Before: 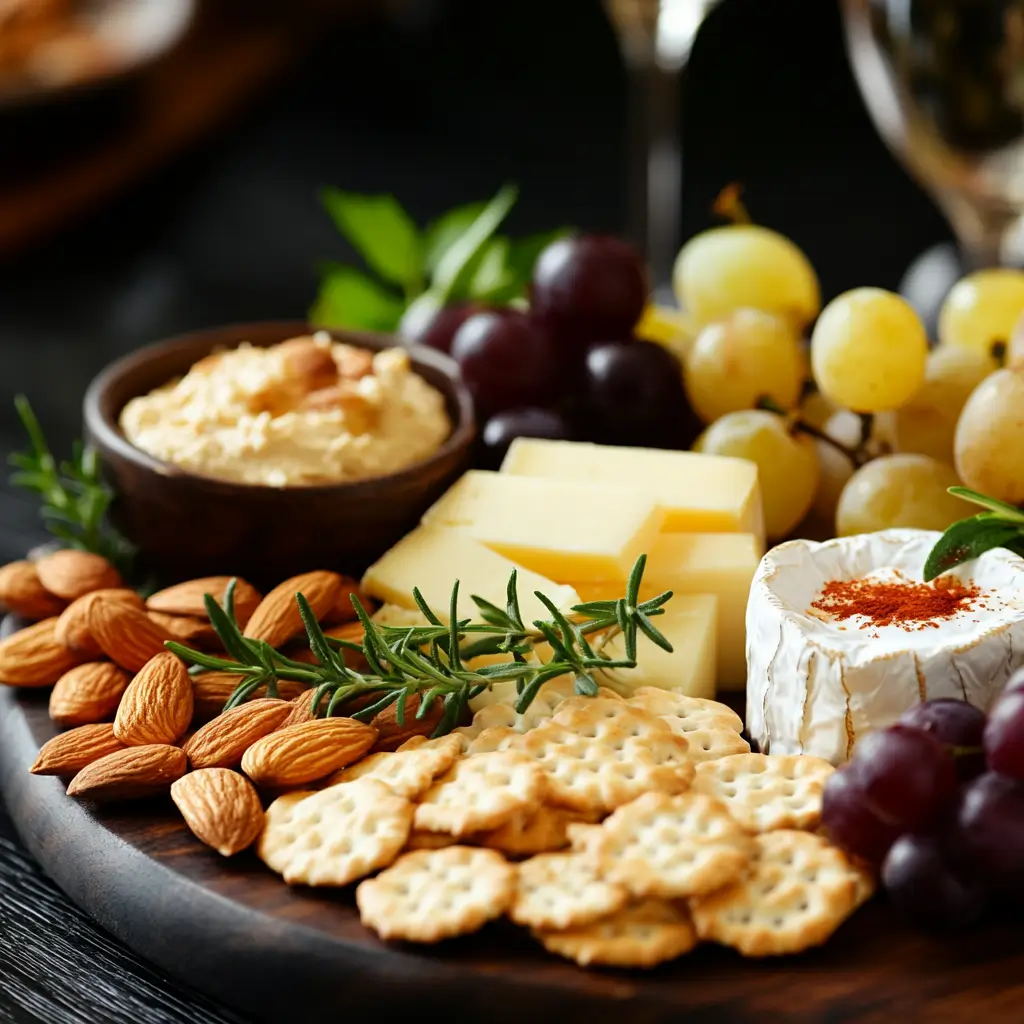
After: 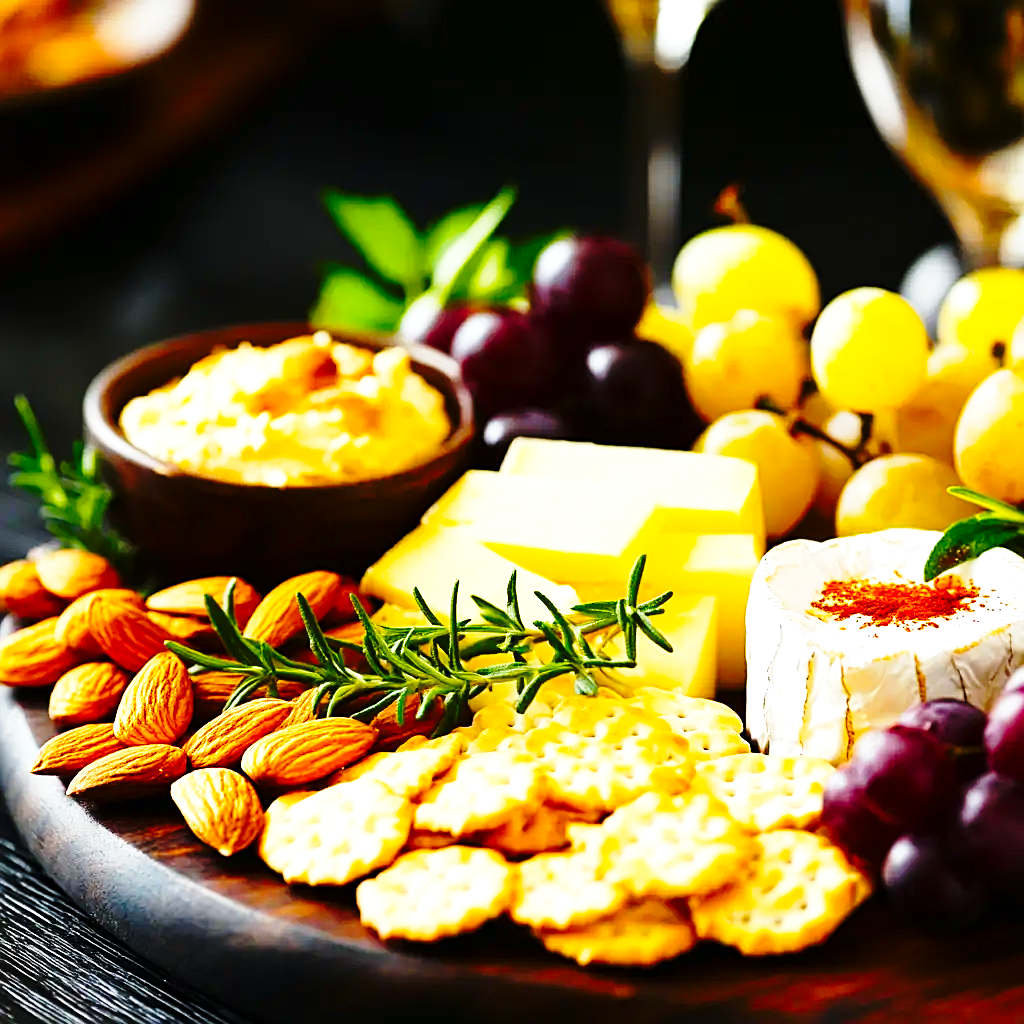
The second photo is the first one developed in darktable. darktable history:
exposure: black level correction 0, exposure 0.5 EV, compensate highlight preservation false
color balance rgb: linear chroma grading › global chroma 15%, perceptual saturation grading › global saturation 30%
base curve: curves: ch0 [(0, 0) (0.04, 0.03) (0.133, 0.232) (0.448, 0.748) (0.843, 0.968) (1, 1)], preserve colors none
sharpen: on, module defaults
